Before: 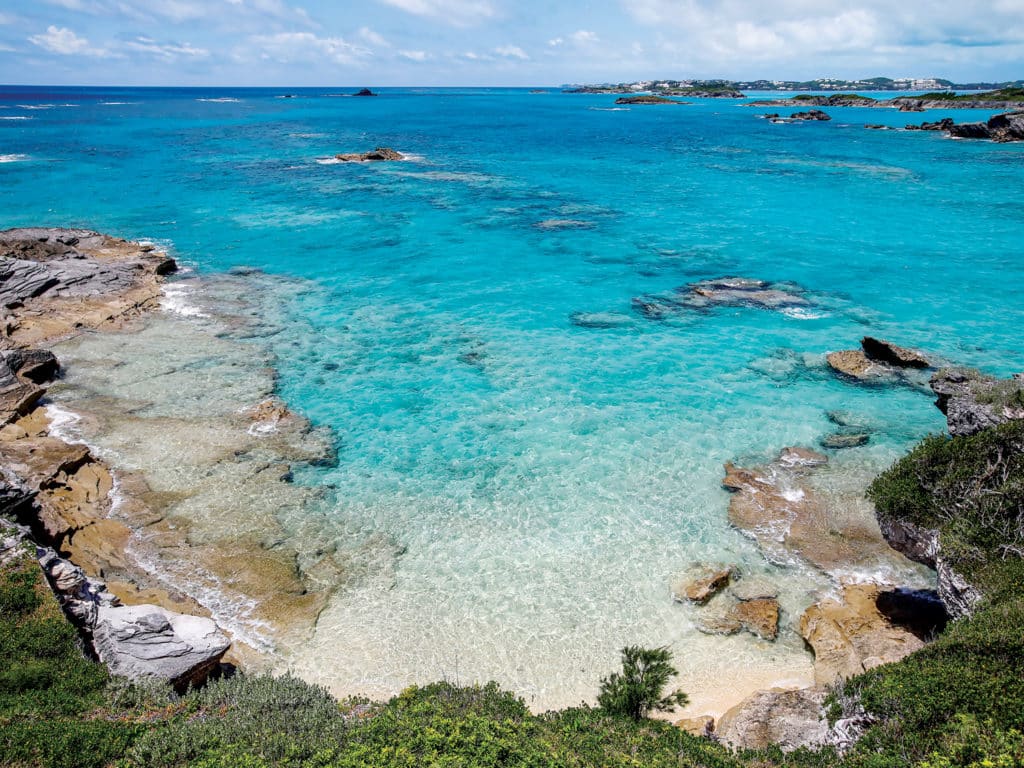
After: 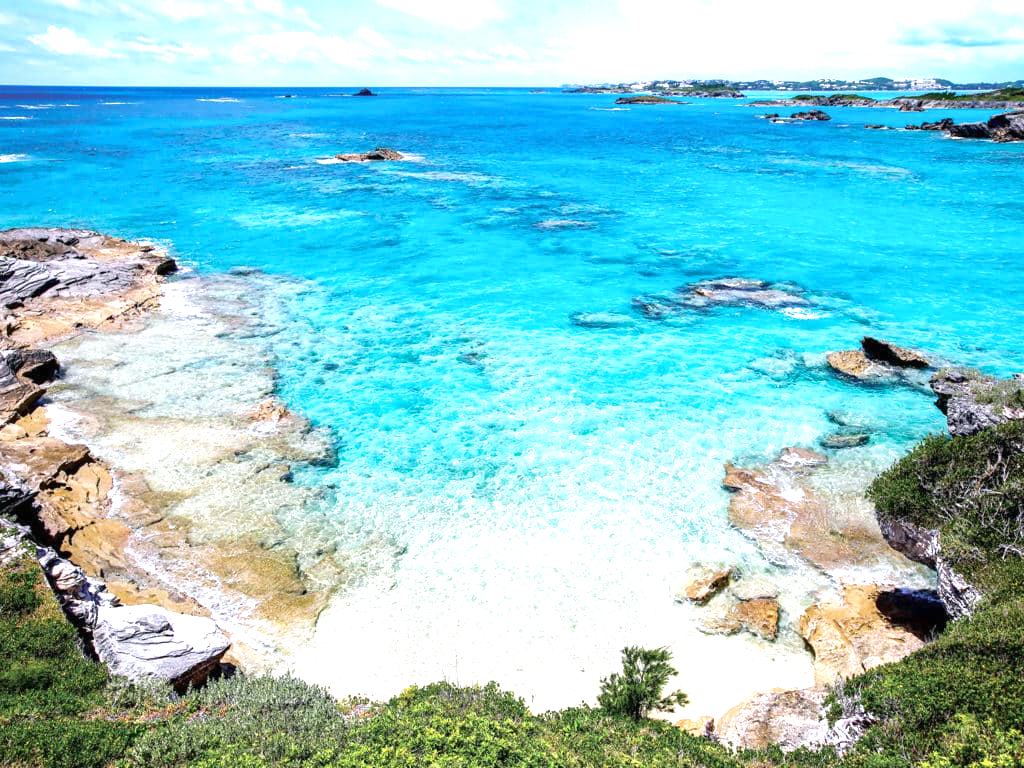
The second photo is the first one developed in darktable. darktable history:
velvia: strength 17%
exposure: black level correction 0, exposure 1 EV, compensate exposure bias true, compensate highlight preservation false
white balance: red 0.983, blue 1.036
